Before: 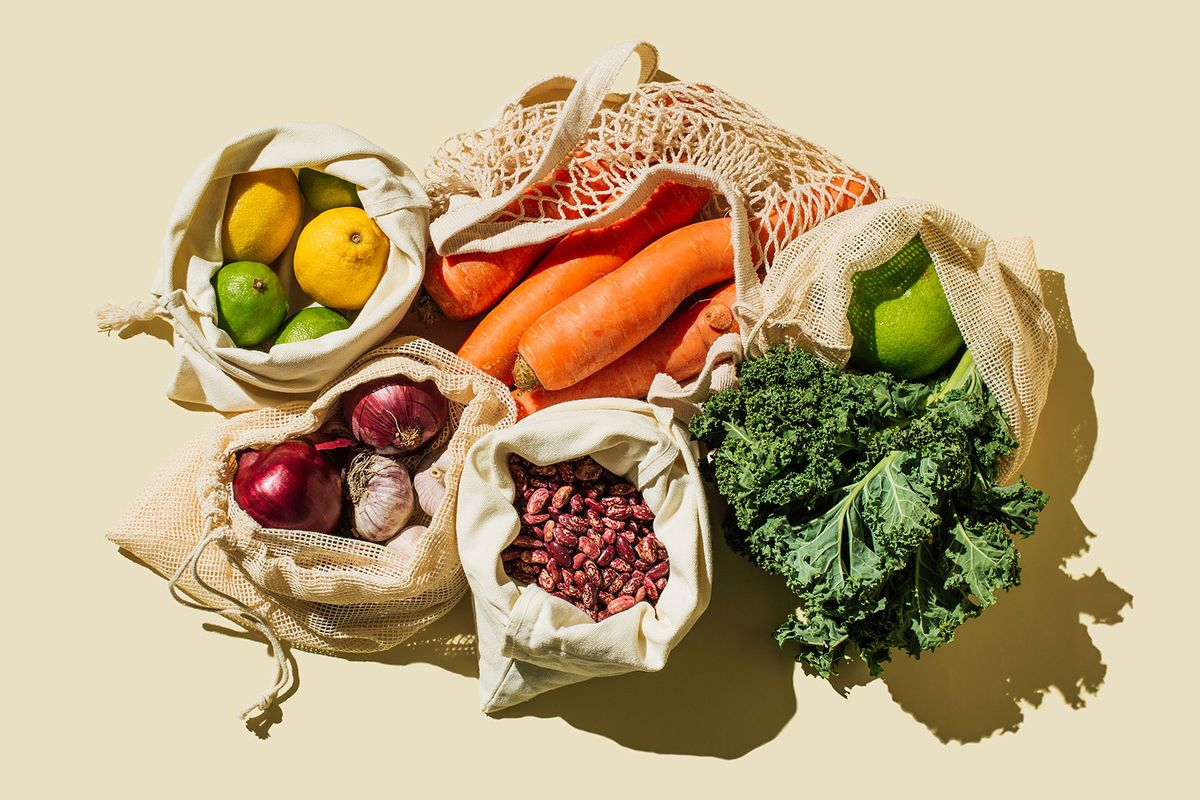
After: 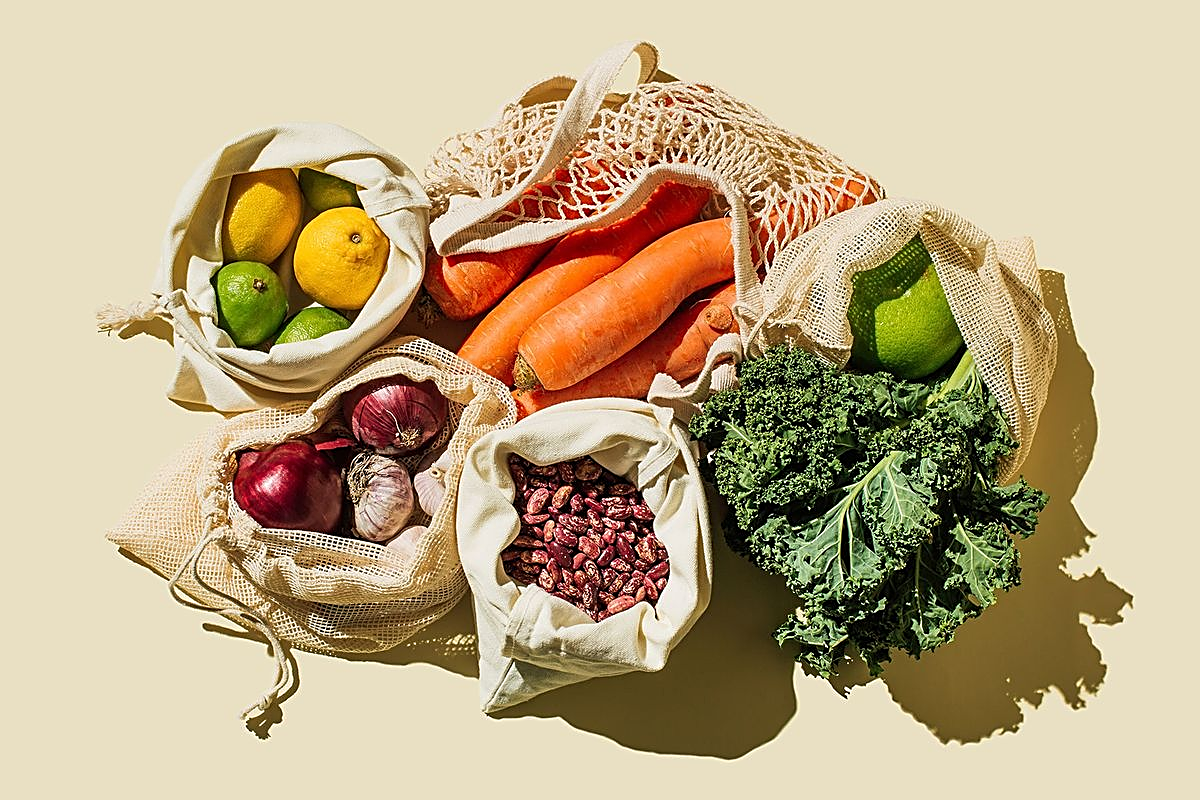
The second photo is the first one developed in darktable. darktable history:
sharpen: amount 0.735
